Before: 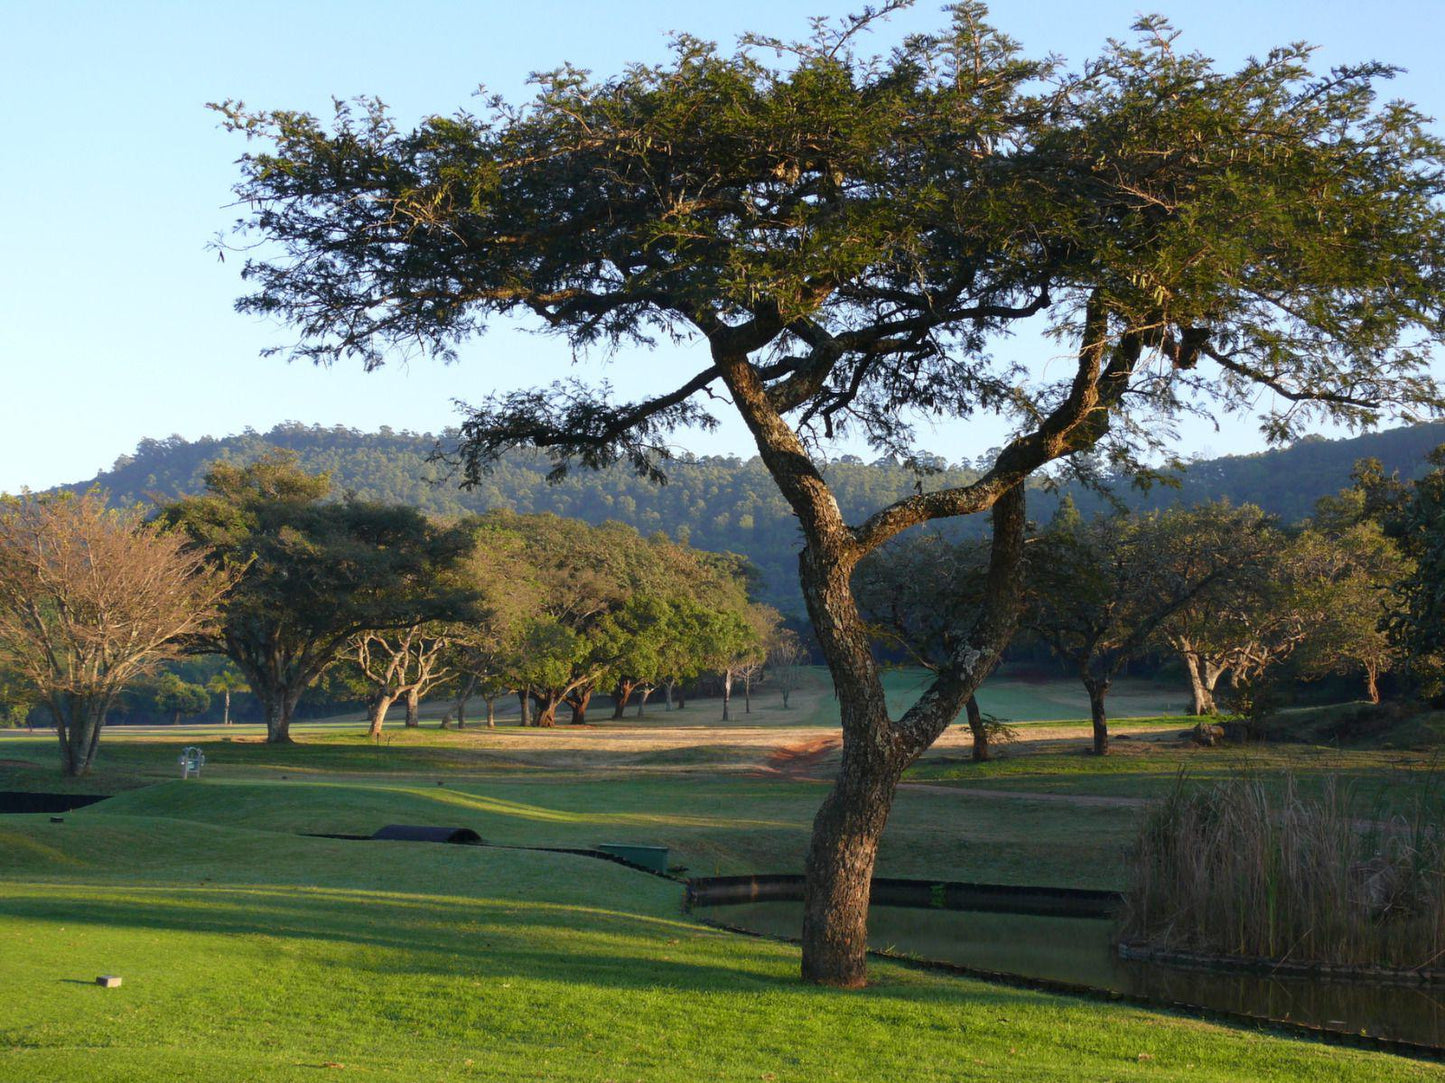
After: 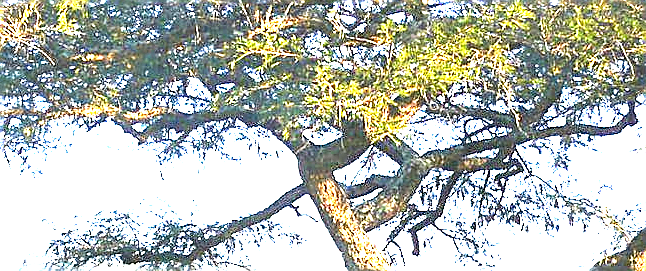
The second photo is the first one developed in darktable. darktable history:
color contrast: green-magenta contrast 0.96
sharpen: radius 1.4, amount 1.25, threshold 0.7
exposure: black level correction 0, exposure 4 EV, compensate exposure bias true, compensate highlight preservation false
crop: left 28.64%, top 16.832%, right 26.637%, bottom 58.055%
